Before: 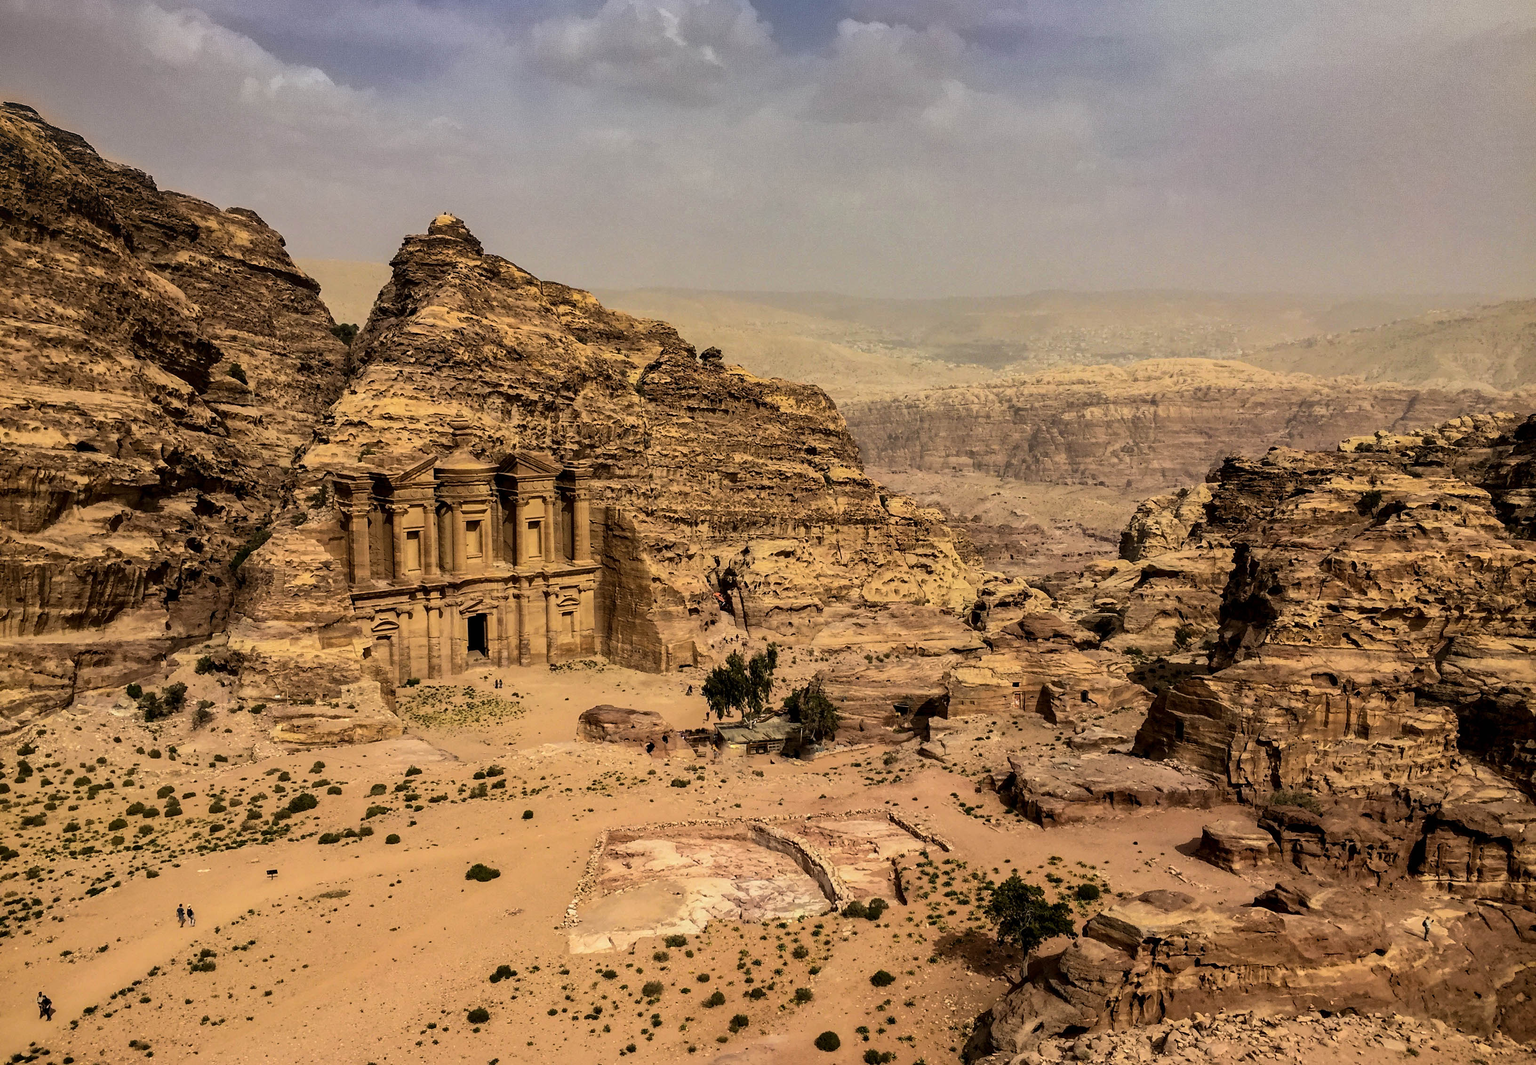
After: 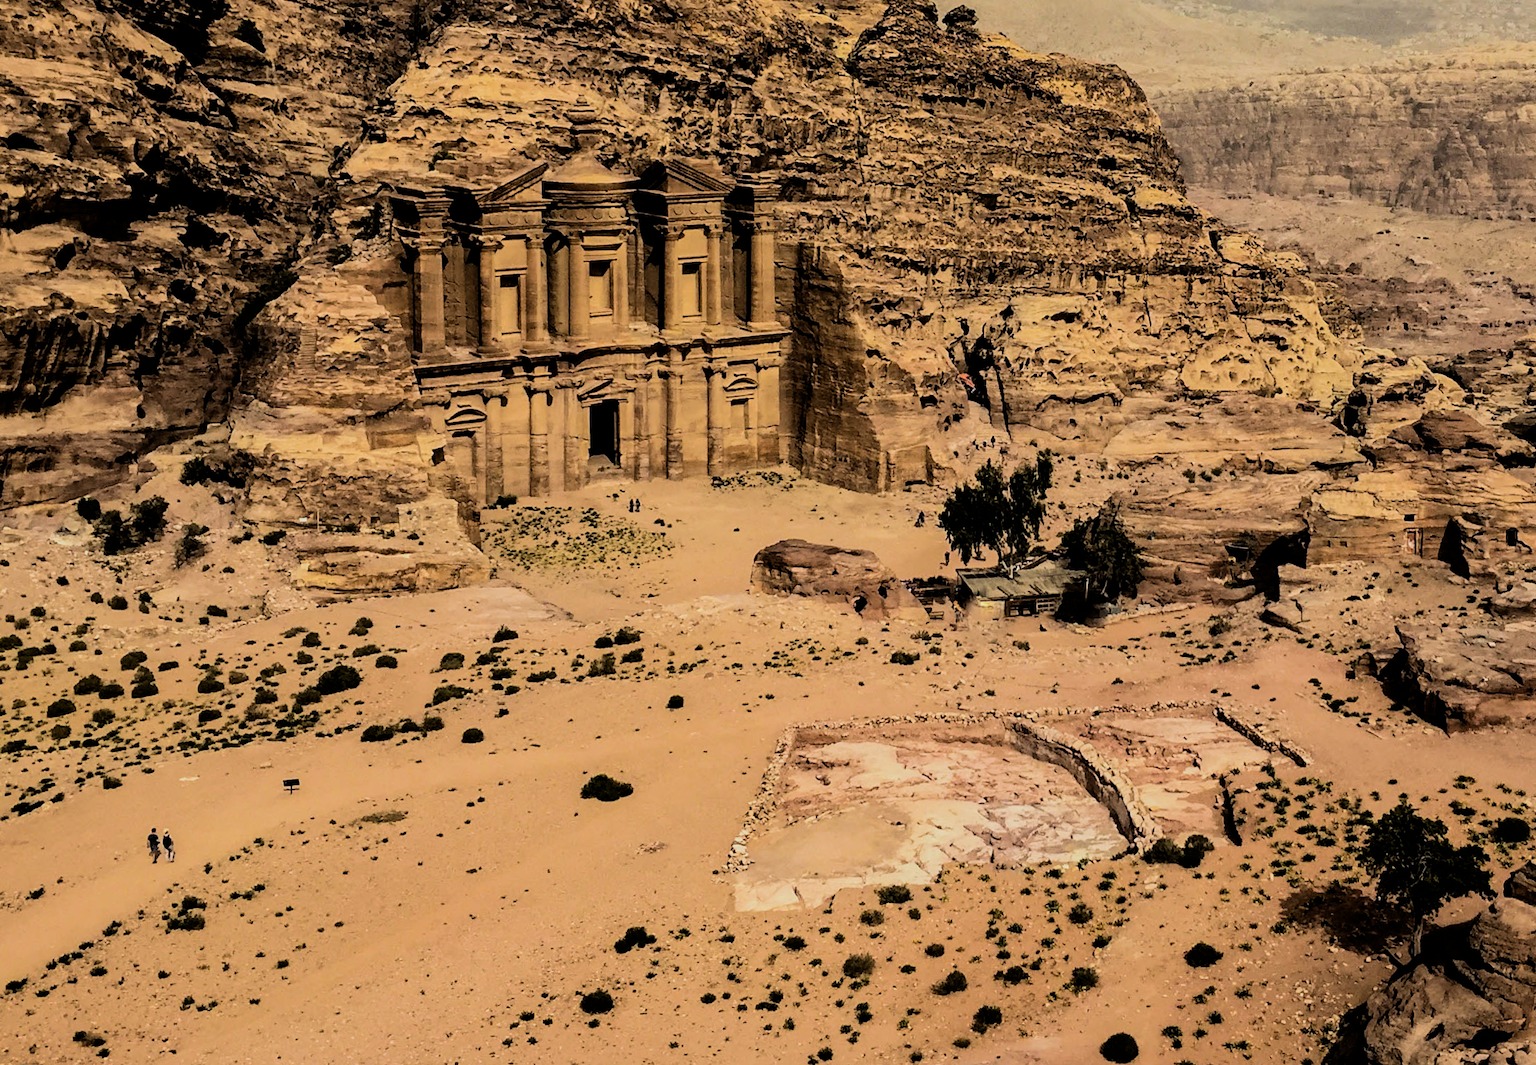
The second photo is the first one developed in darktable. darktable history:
filmic rgb: black relative exposure -5 EV, hardness 2.88, contrast 1.3, highlights saturation mix -30%
crop and rotate: angle -0.82°, left 3.85%, top 31.828%, right 27.992%
